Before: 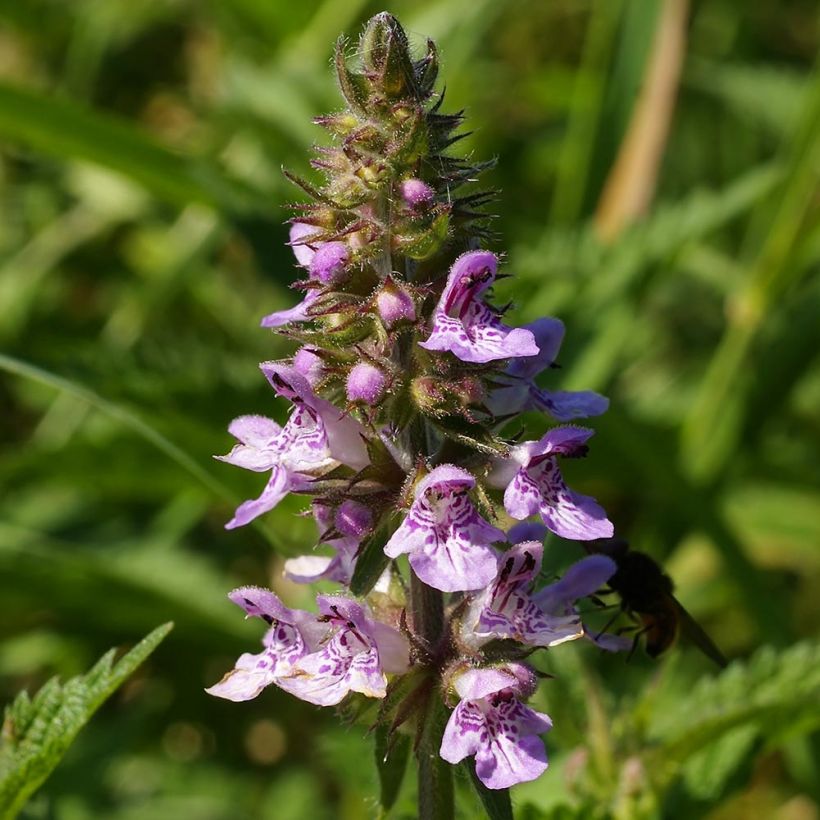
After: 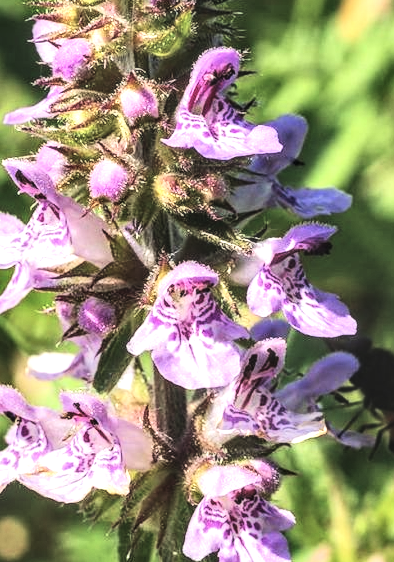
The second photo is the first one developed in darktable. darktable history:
tone equalizer: -7 EV 0.151 EV, -6 EV 0.62 EV, -5 EV 1.13 EV, -4 EV 1.32 EV, -3 EV 1.18 EV, -2 EV 0.6 EV, -1 EV 0.152 EV, edges refinement/feathering 500, mask exposure compensation -1.57 EV, preserve details no
crop: left 31.385%, top 24.788%, right 20.455%, bottom 6.569%
tone curve: curves: ch0 [(0, 0.024) (0.119, 0.146) (0.474, 0.485) (0.718, 0.739) (0.817, 0.839) (1, 0.998)]; ch1 [(0, 0) (0.377, 0.416) (0.439, 0.451) (0.477, 0.485) (0.501, 0.503) (0.538, 0.544) (0.58, 0.613) (0.664, 0.7) (0.783, 0.804) (1, 1)]; ch2 [(0, 0) (0.38, 0.405) (0.463, 0.456) (0.498, 0.497) (0.524, 0.535) (0.578, 0.576) (0.648, 0.665) (1, 1)], color space Lab, linked channels, preserve colors none
exposure: black level correction -0.021, exposure -0.032 EV, compensate exposure bias true, compensate highlight preservation false
local contrast: highlights 16%, detail 186%
